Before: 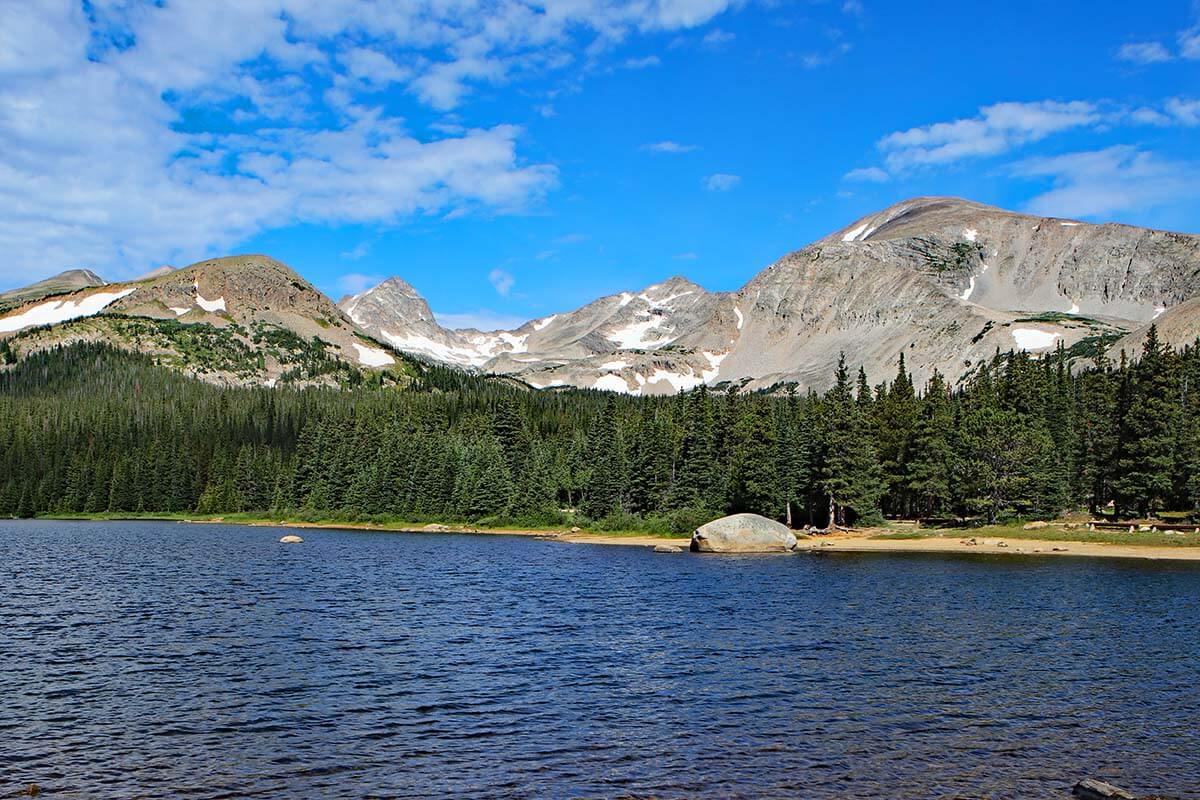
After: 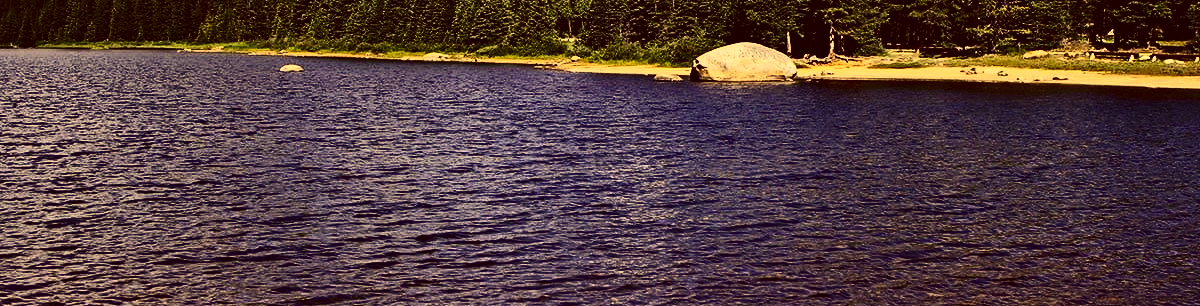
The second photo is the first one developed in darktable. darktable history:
tone equalizer: mask exposure compensation -0.509 EV
color correction: highlights a* 10.15, highlights b* 38.65, shadows a* 14.4, shadows b* 3.42
contrast brightness saturation: contrast 0.482, saturation -0.096
crop and rotate: top 58.926%, bottom 2.804%
